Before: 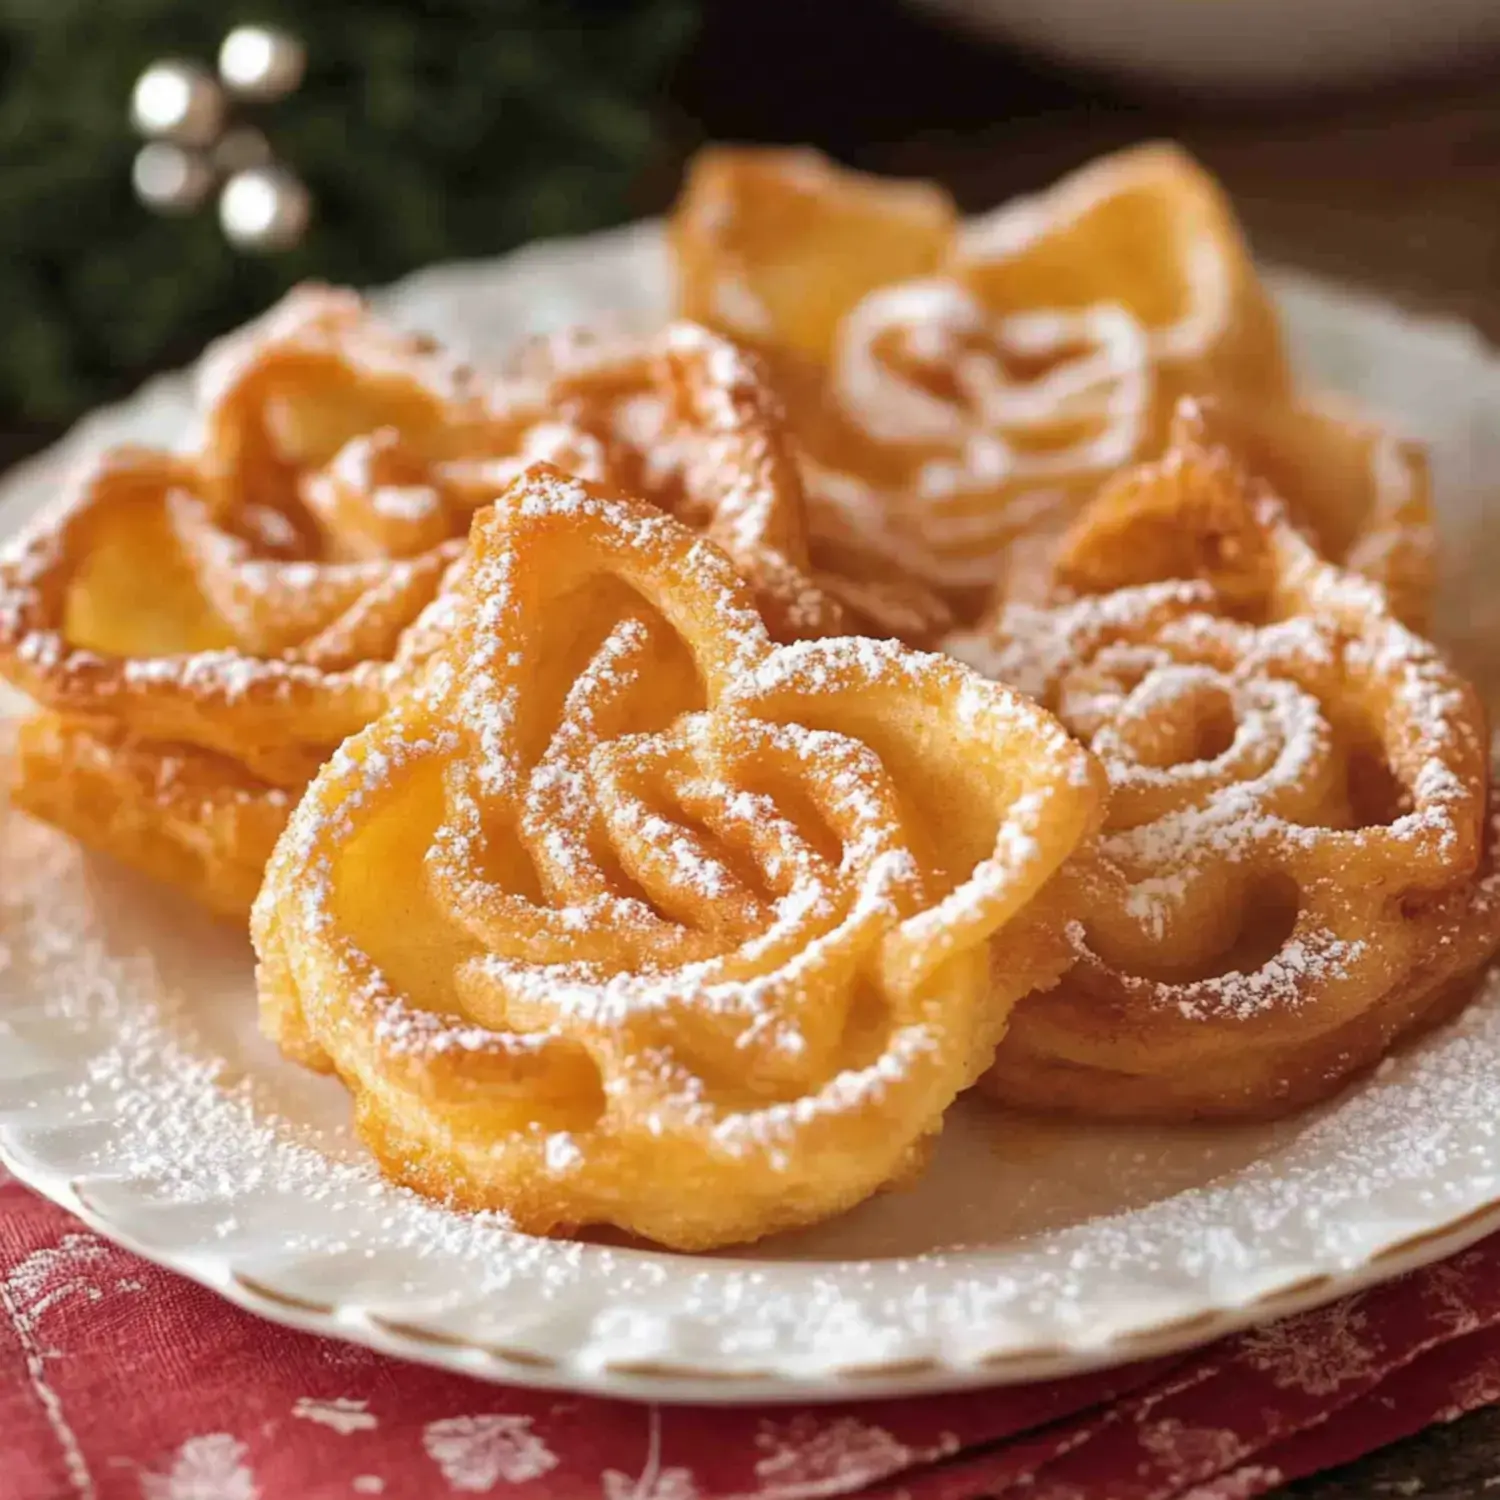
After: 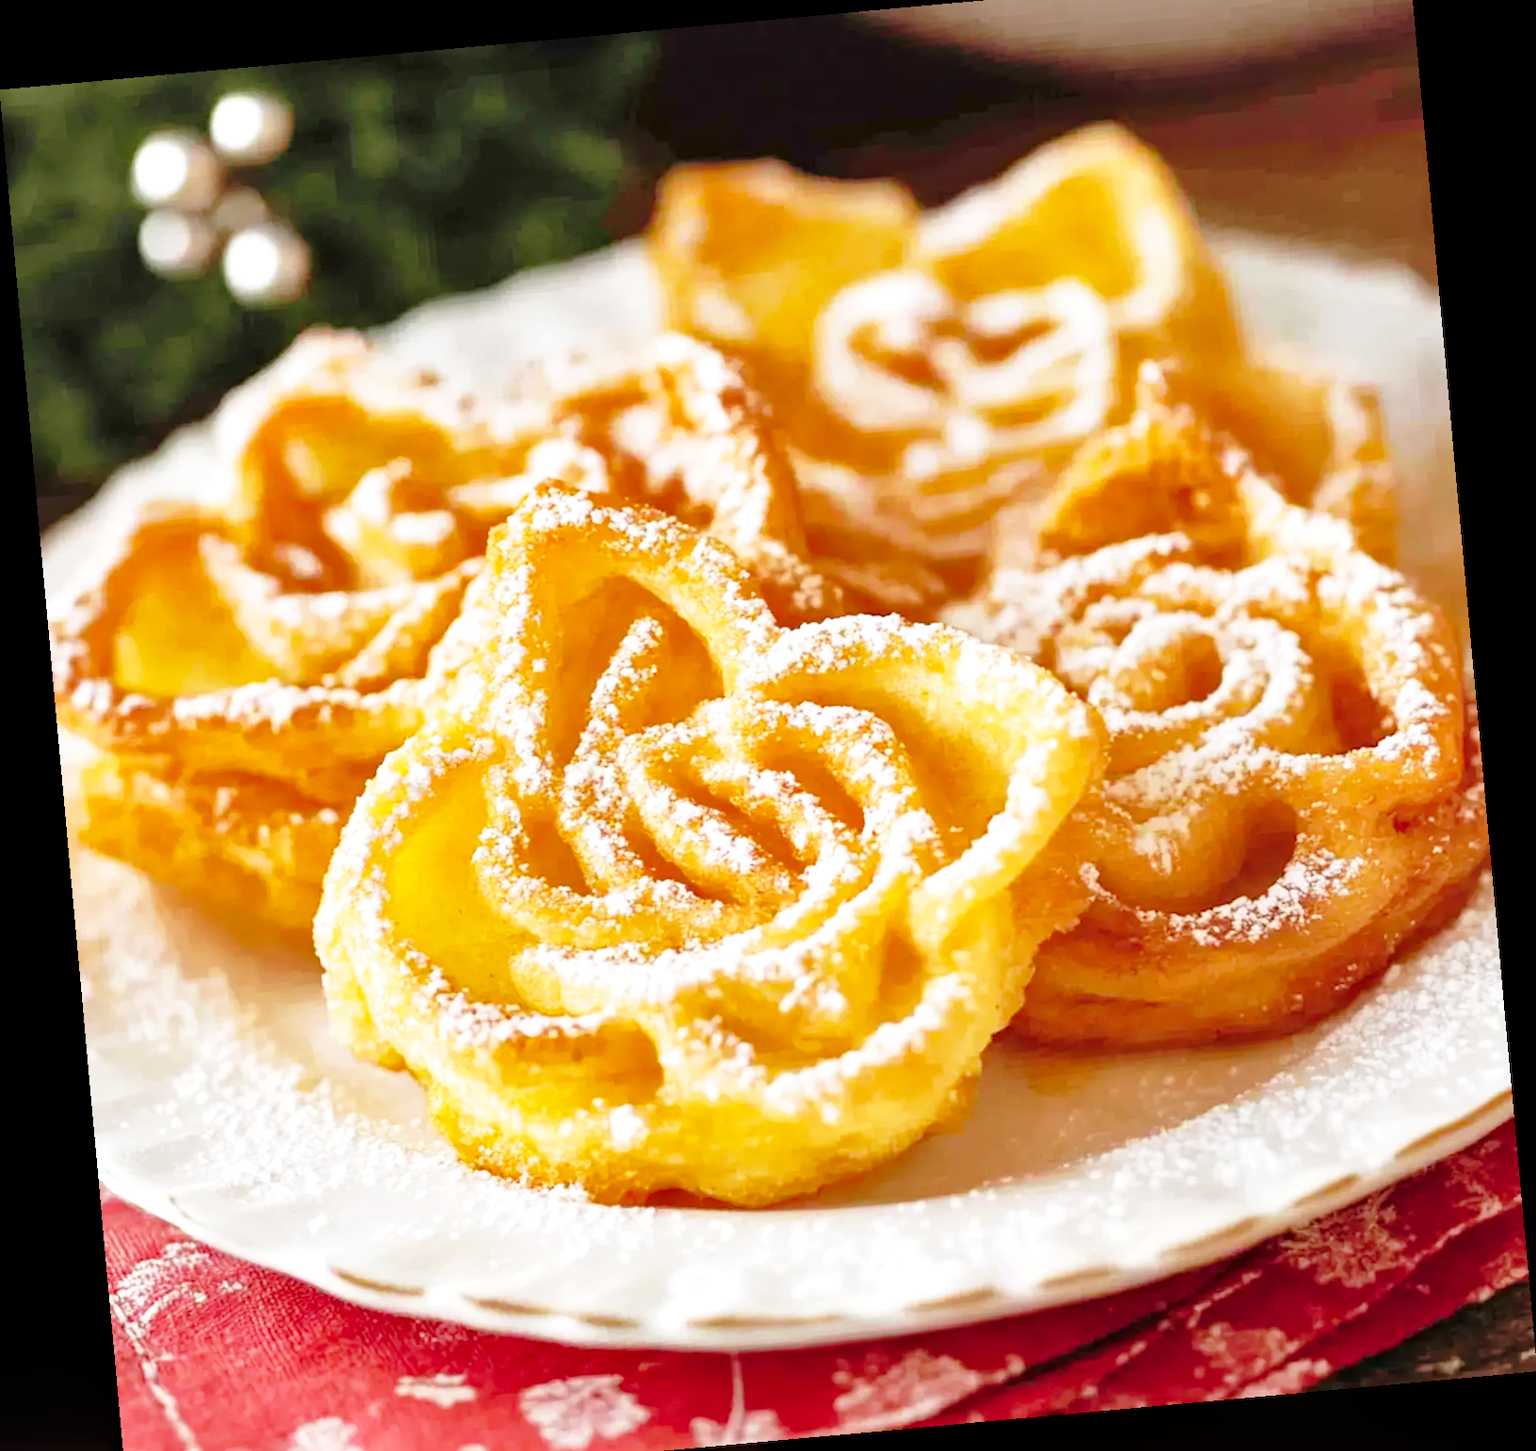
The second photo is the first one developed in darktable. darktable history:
base curve: curves: ch0 [(0, 0) (0.028, 0.03) (0.105, 0.232) (0.387, 0.748) (0.754, 0.968) (1, 1)], fusion 1, exposure shift 0.576, preserve colors none
crop and rotate: top 2.479%, bottom 3.018%
rotate and perspective: rotation -5.2°, automatic cropping off
shadows and highlights: on, module defaults
